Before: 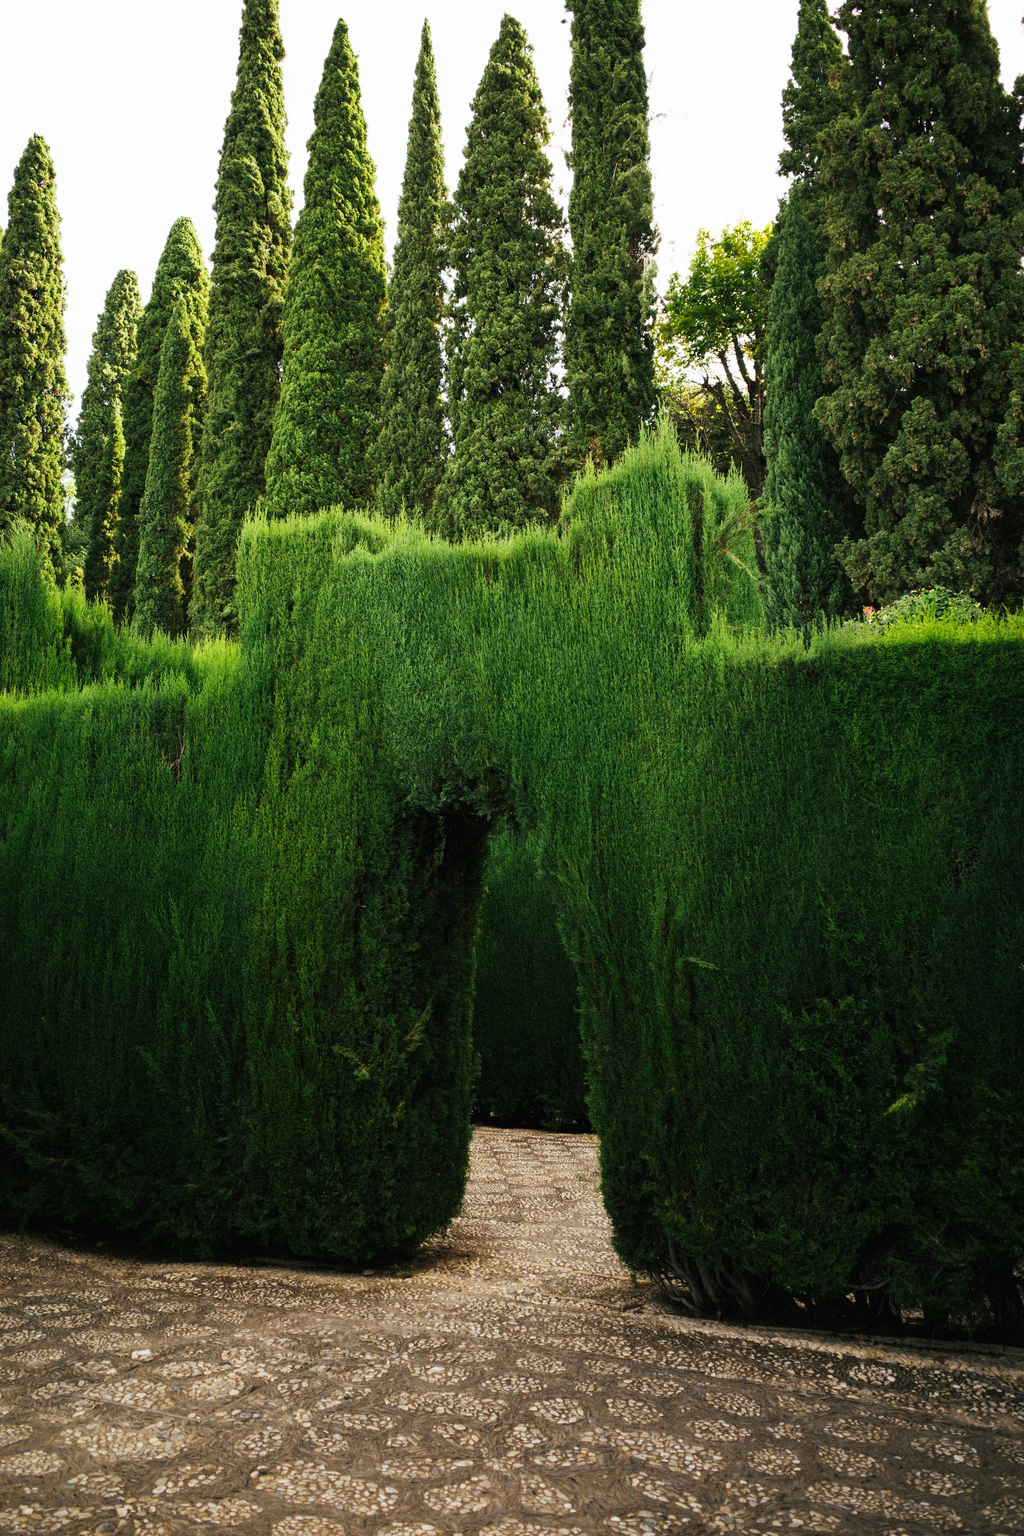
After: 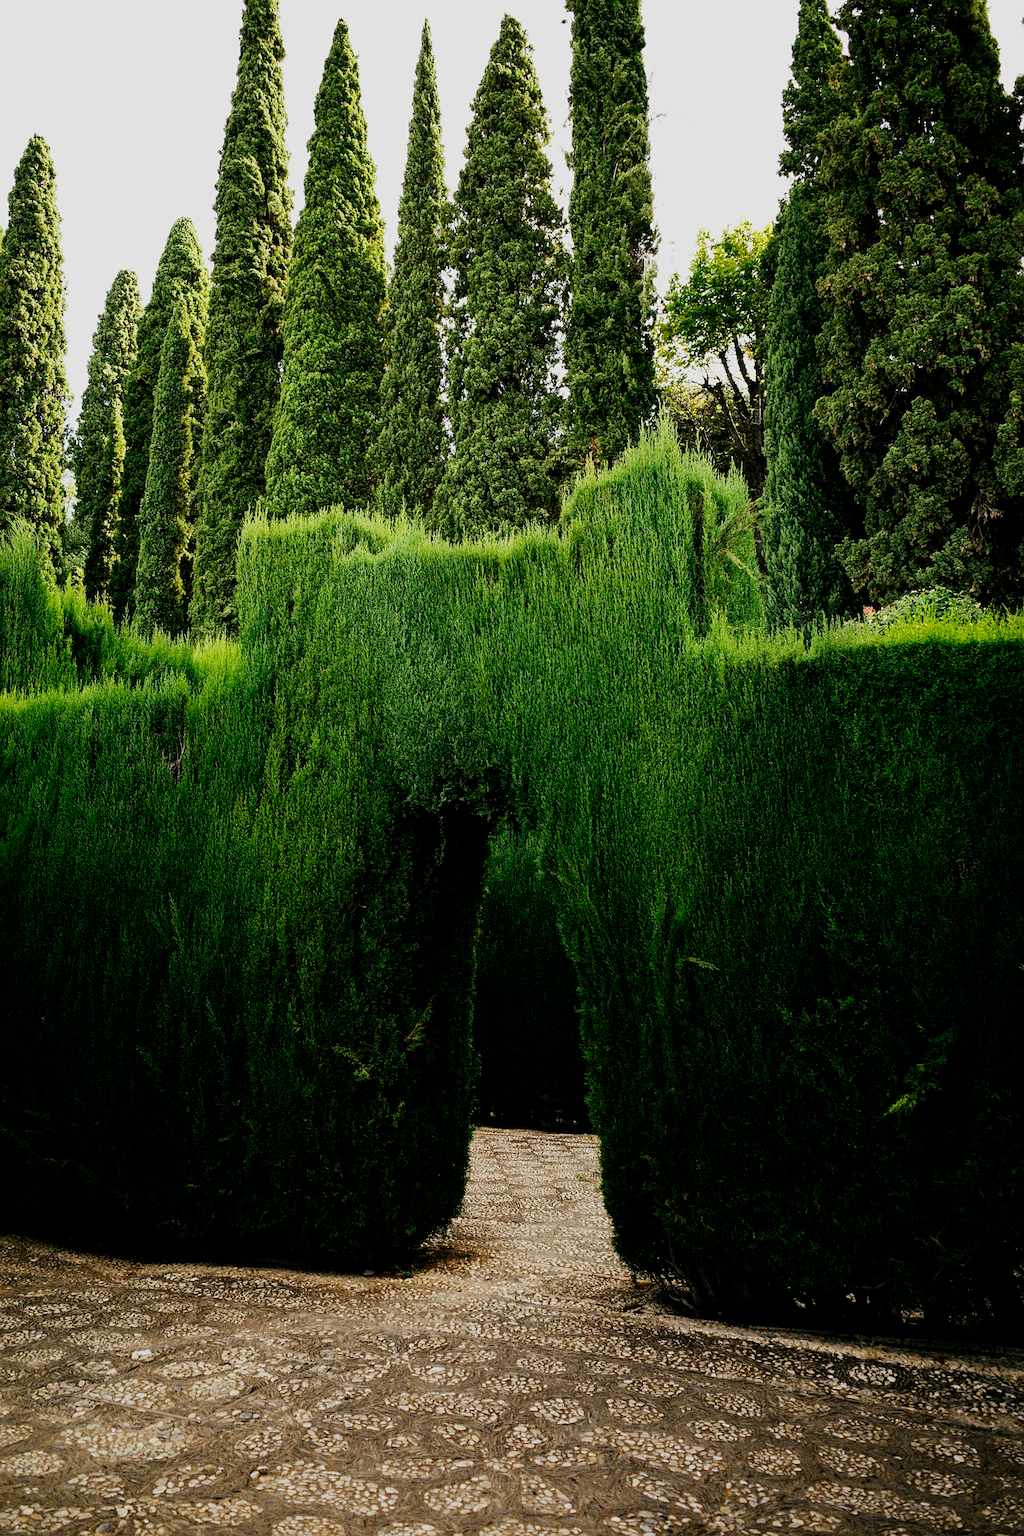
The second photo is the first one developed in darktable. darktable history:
filmic rgb: black relative exposure -7.75 EV, white relative exposure 4.44 EV, hardness 3.75, latitude 50.08%, contrast 1.101, preserve chrominance no, color science v4 (2020), type of noise poissonian
sharpen: on, module defaults
